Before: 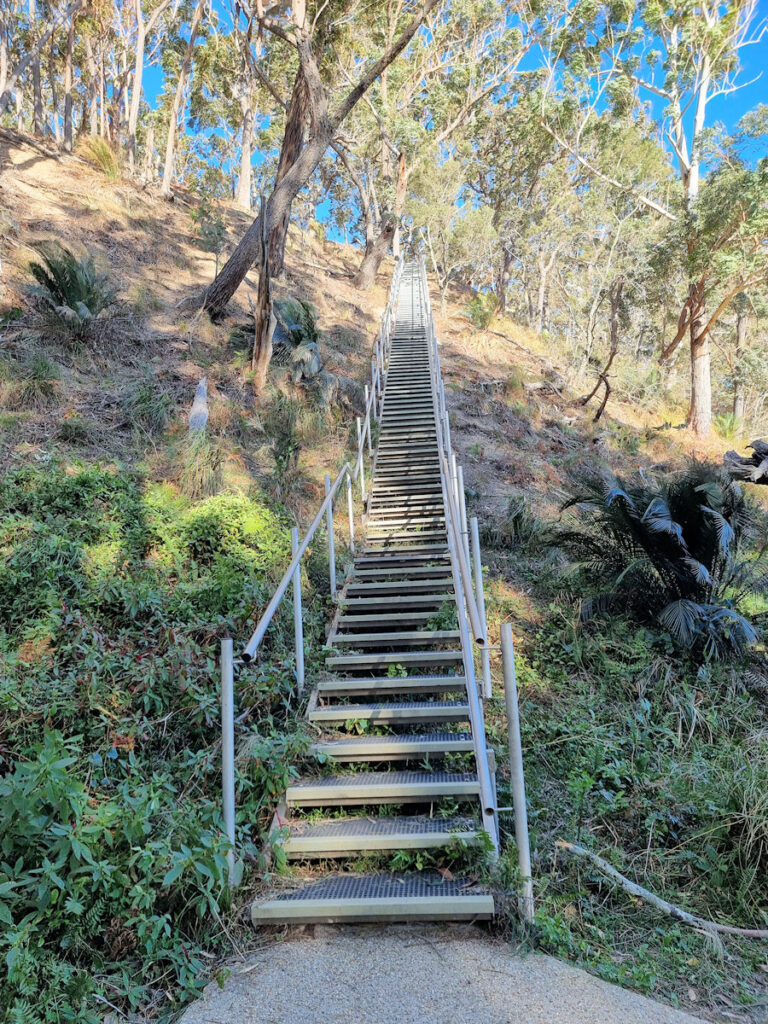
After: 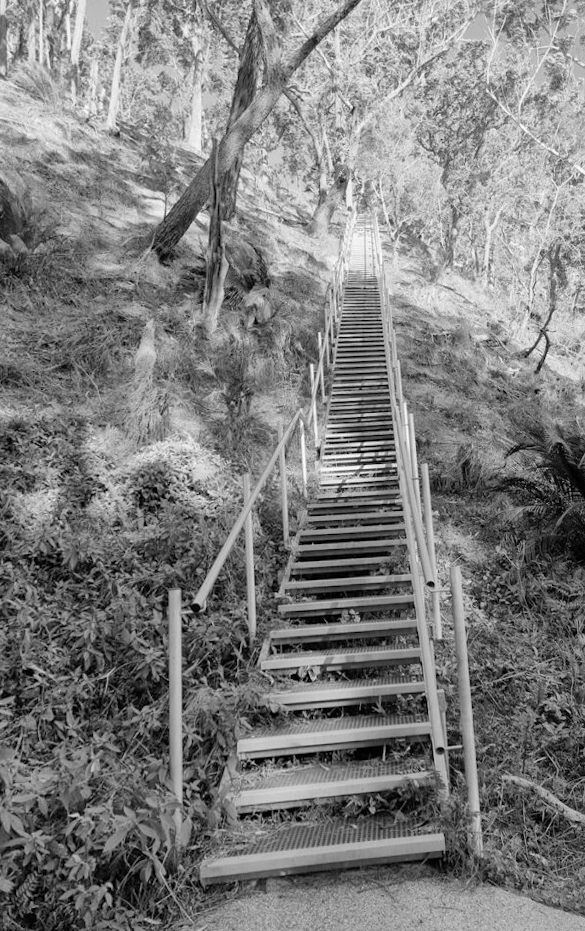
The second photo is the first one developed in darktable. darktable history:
rotate and perspective: rotation -0.013°, lens shift (vertical) -0.027, lens shift (horizontal) 0.178, crop left 0.016, crop right 0.989, crop top 0.082, crop bottom 0.918
white balance: red 0.766, blue 1.537
crop: left 9.88%, right 12.664%
monochrome: a 2.21, b -1.33, size 2.2
